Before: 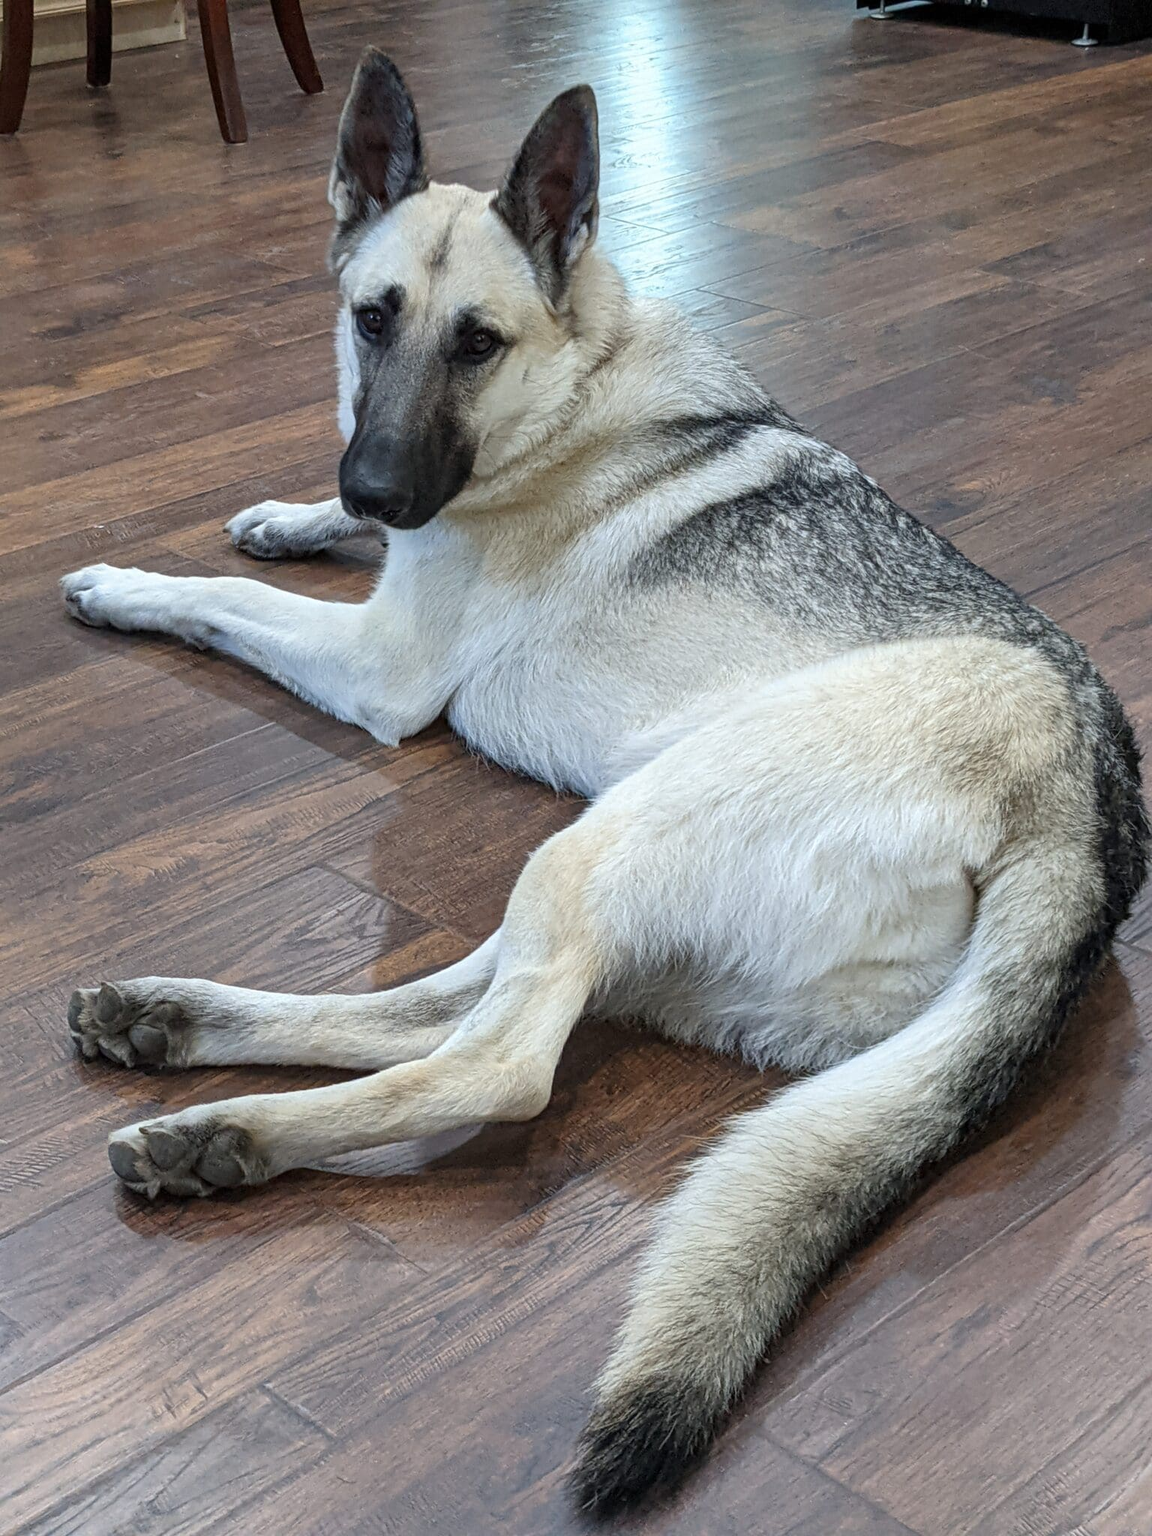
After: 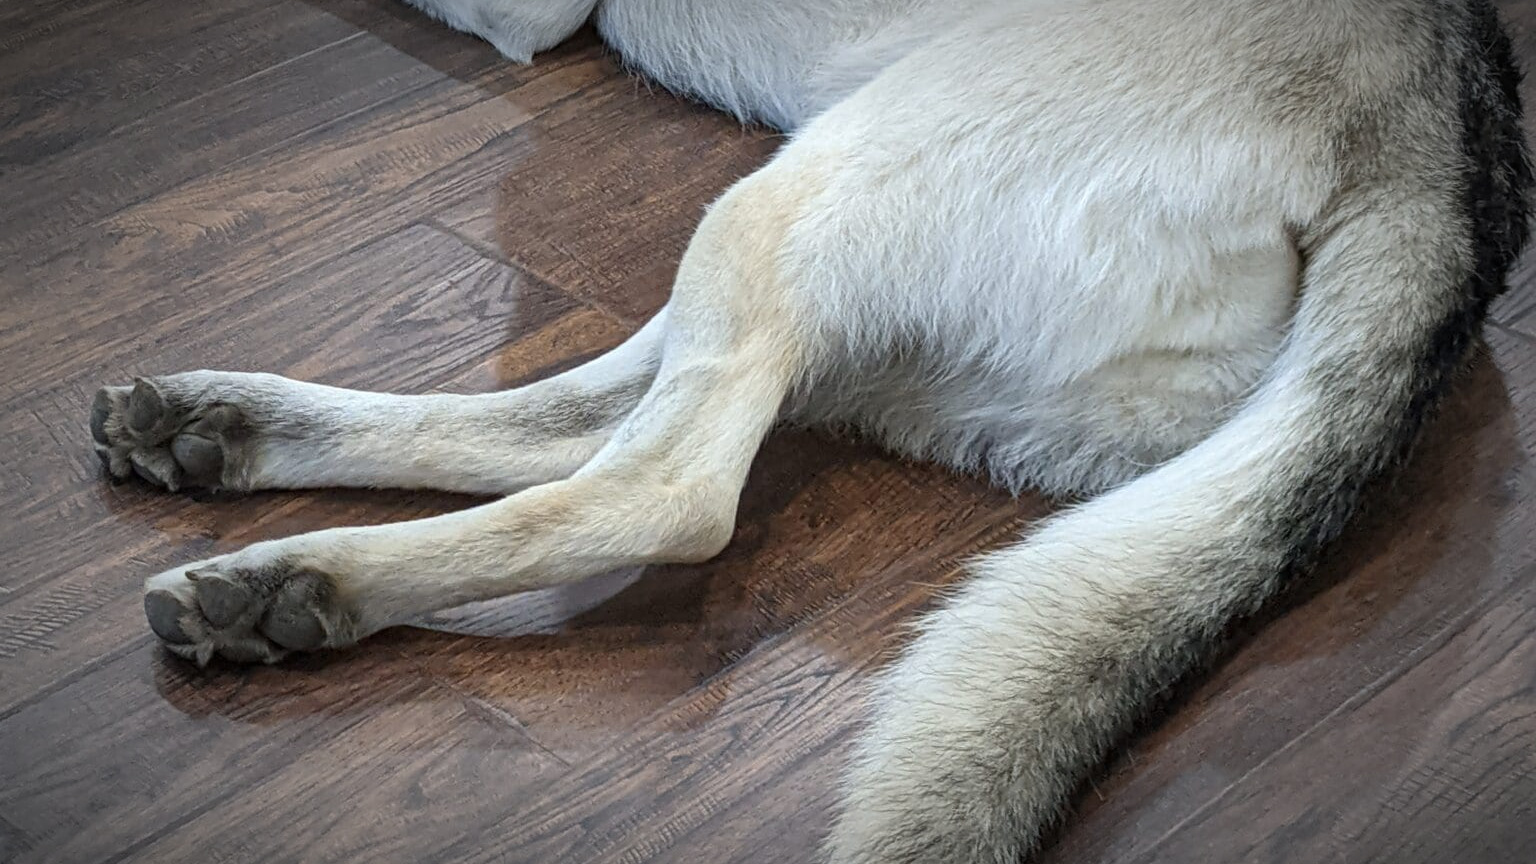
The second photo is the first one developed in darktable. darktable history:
vignetting: fall-off start 67.5%, fall-off radius 67.23%, brightness -0.813, automatic ratio true
crop: top 45.551%, bottom 12.262%
